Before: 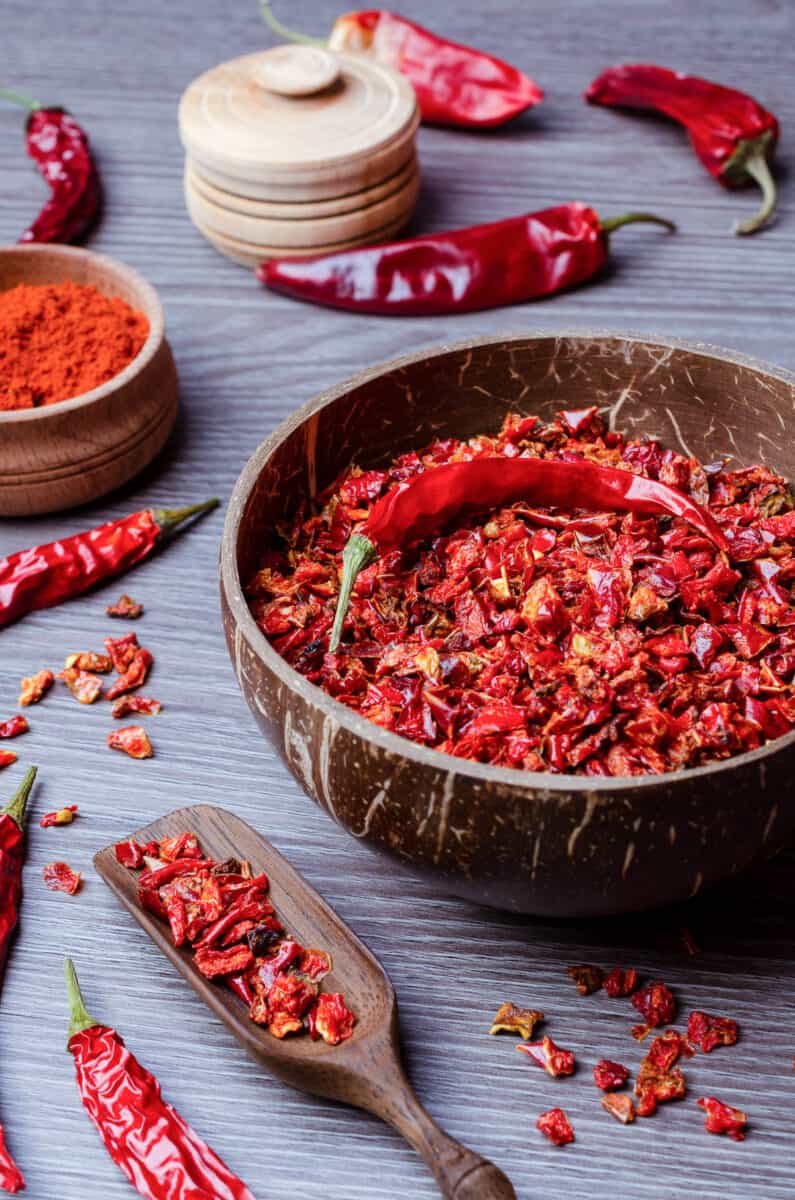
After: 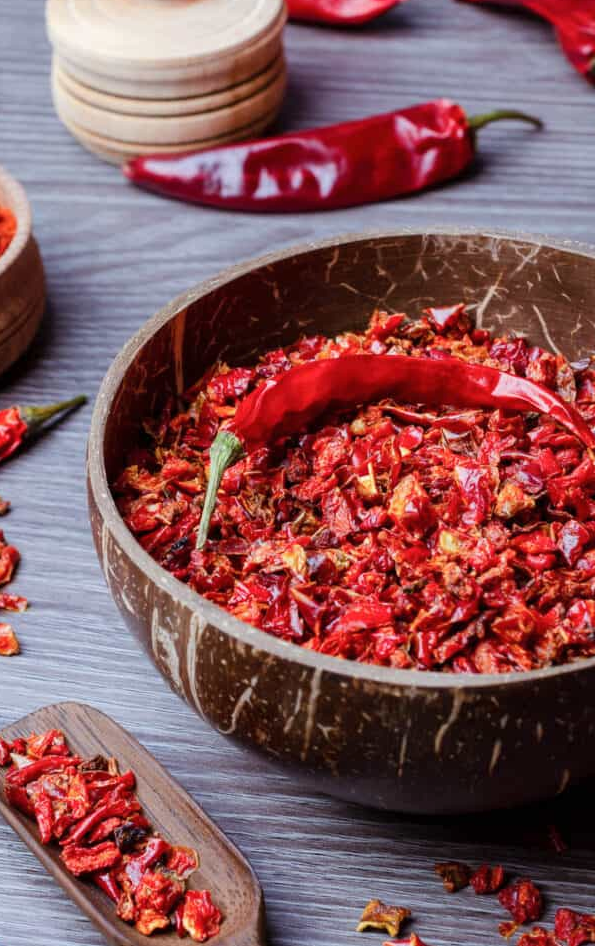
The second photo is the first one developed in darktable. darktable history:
shadows and highlights: radius 125.46, shadows 21.19, highlights -21.19, low approximation 0.01
crop: left 16.768%, top 8.653%, right 8.362%, bottom 12.485%
